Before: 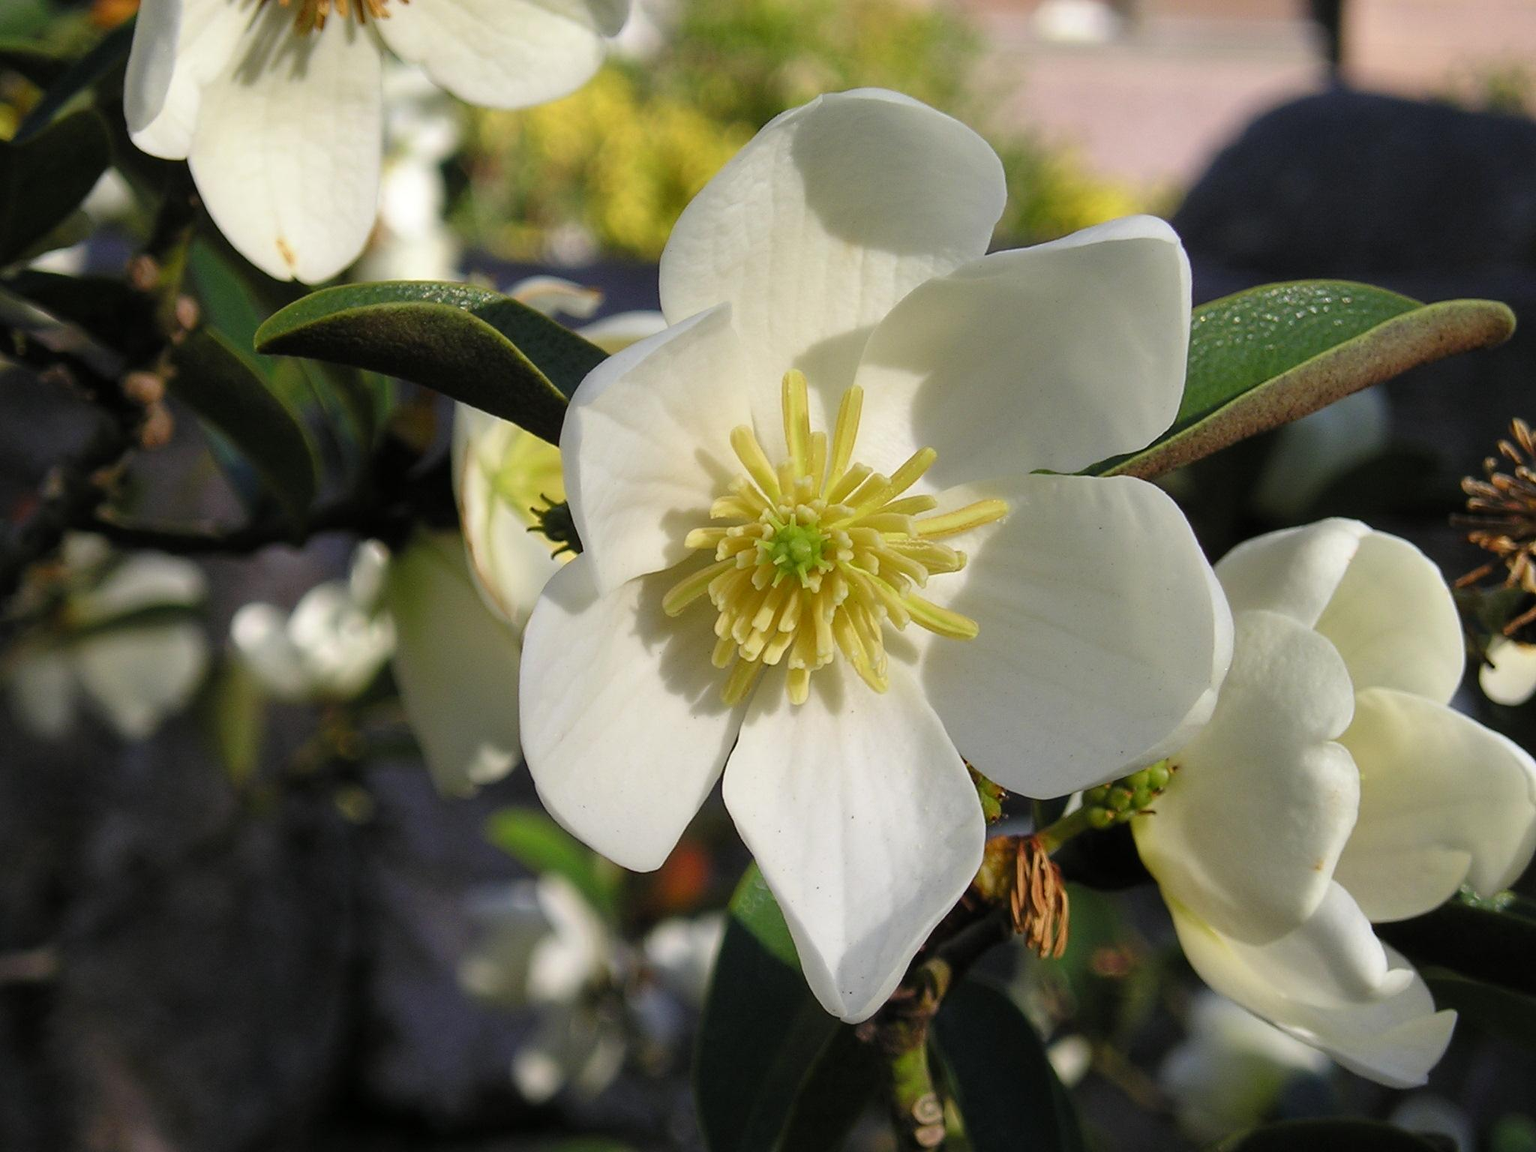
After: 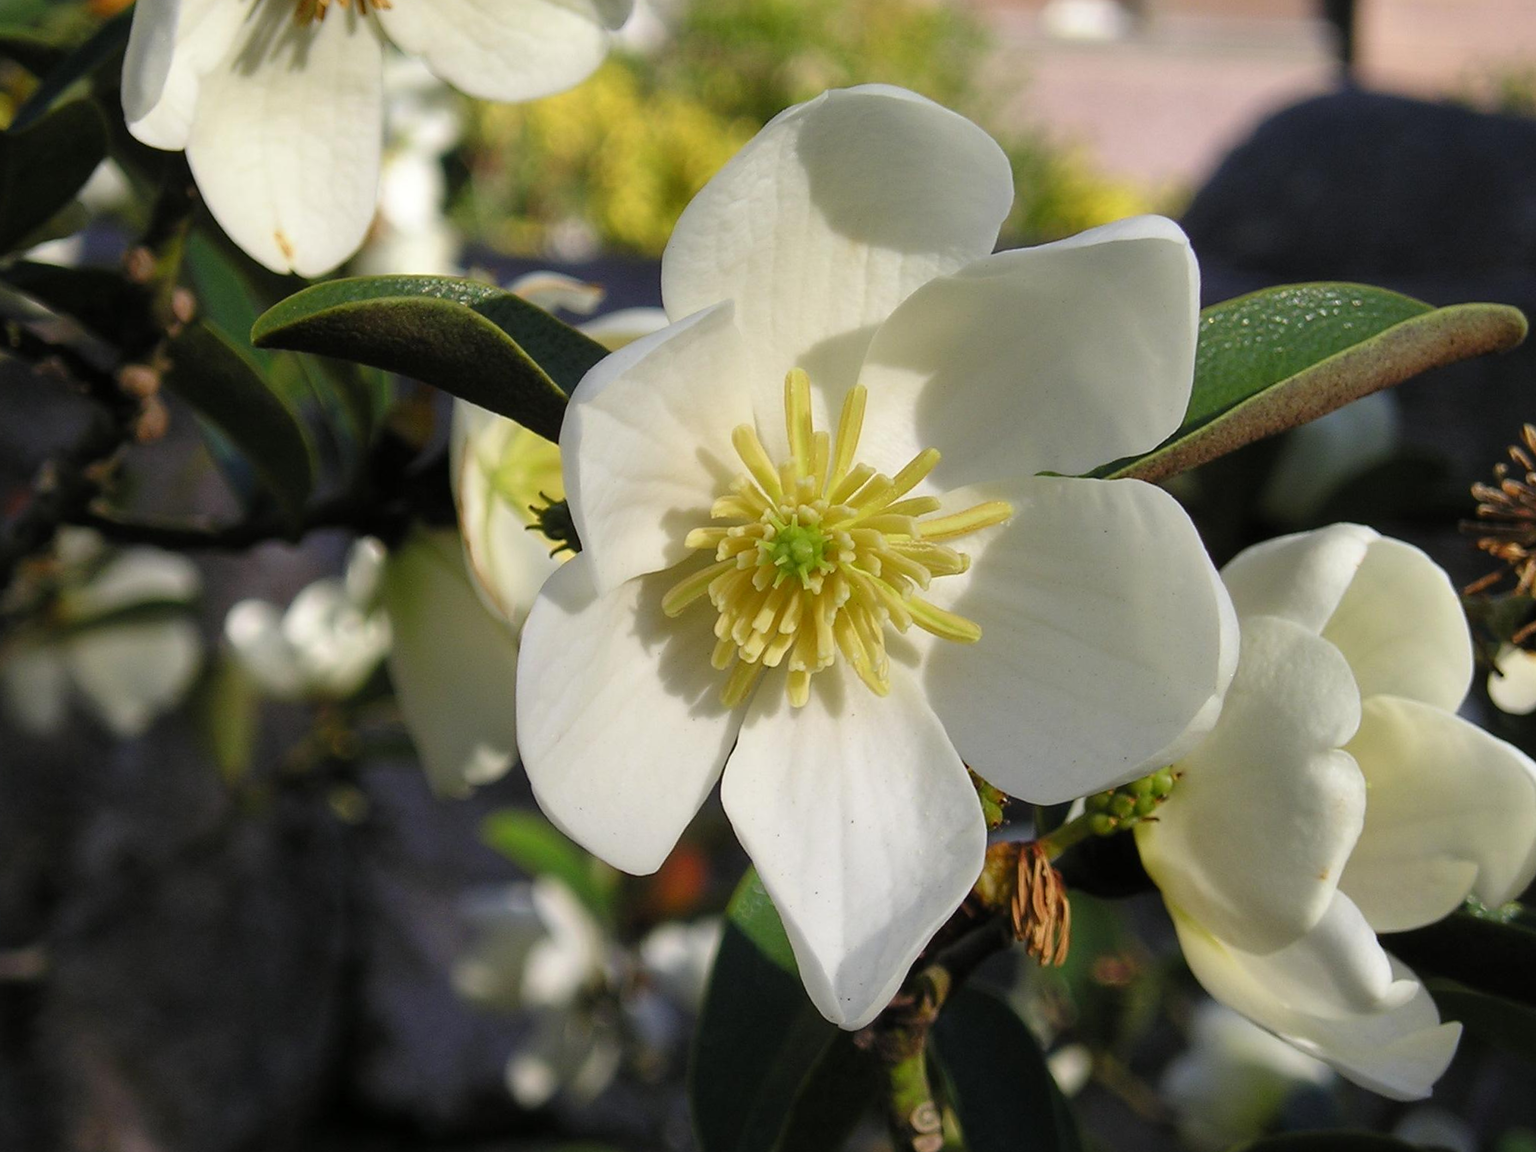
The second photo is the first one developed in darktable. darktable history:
crop and rotate: angle -0.5°
